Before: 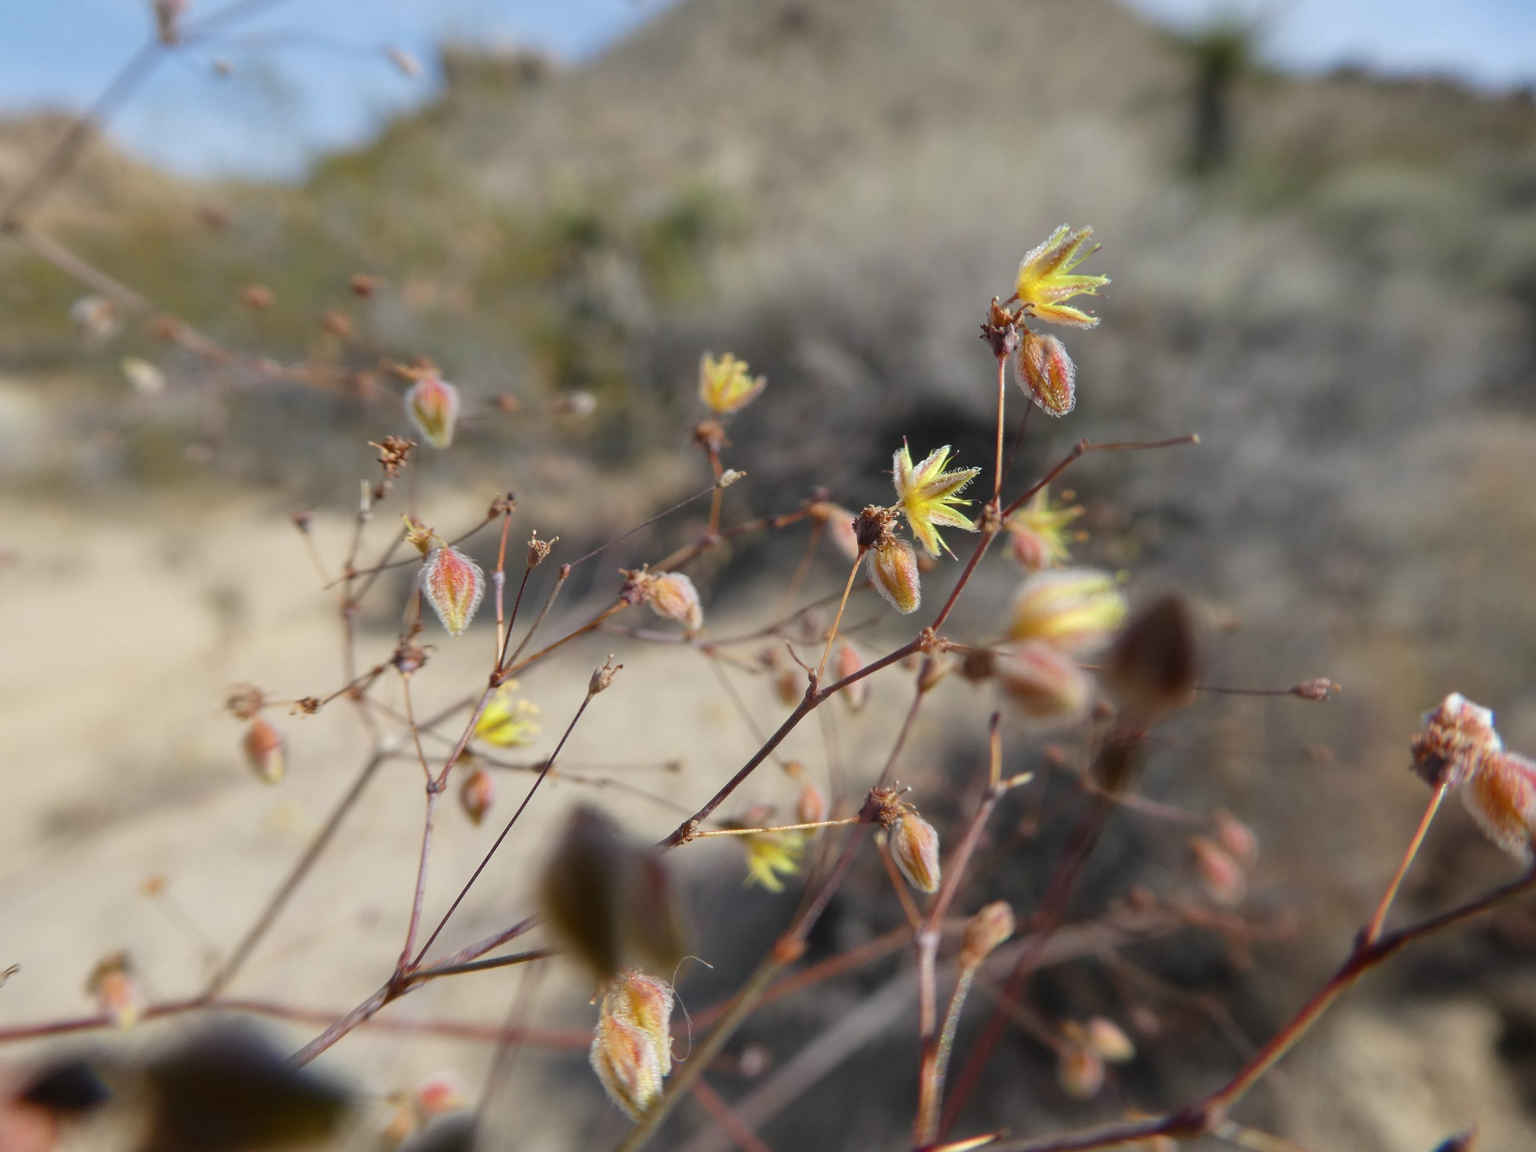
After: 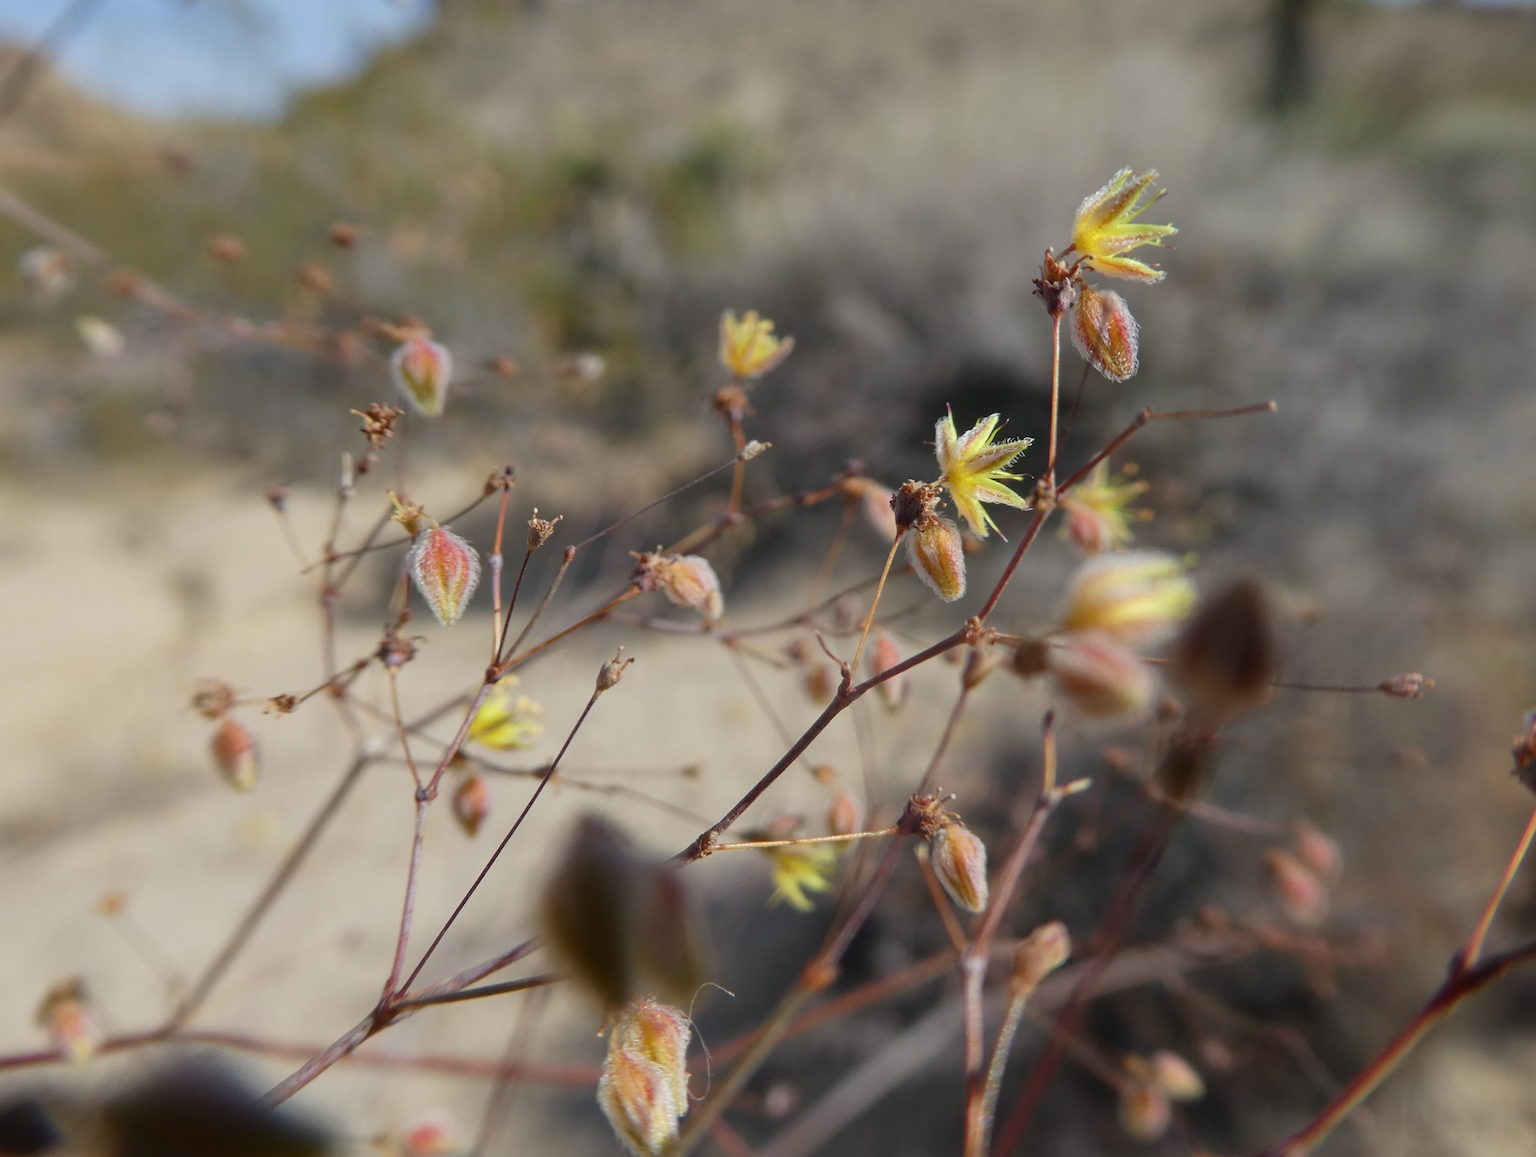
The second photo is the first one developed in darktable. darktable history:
exposure: exposure -0.157 EV, compensate highlight preservation false
crop: left 3.53%, top 6.487%, right 6.716%, bottom 3.341%
